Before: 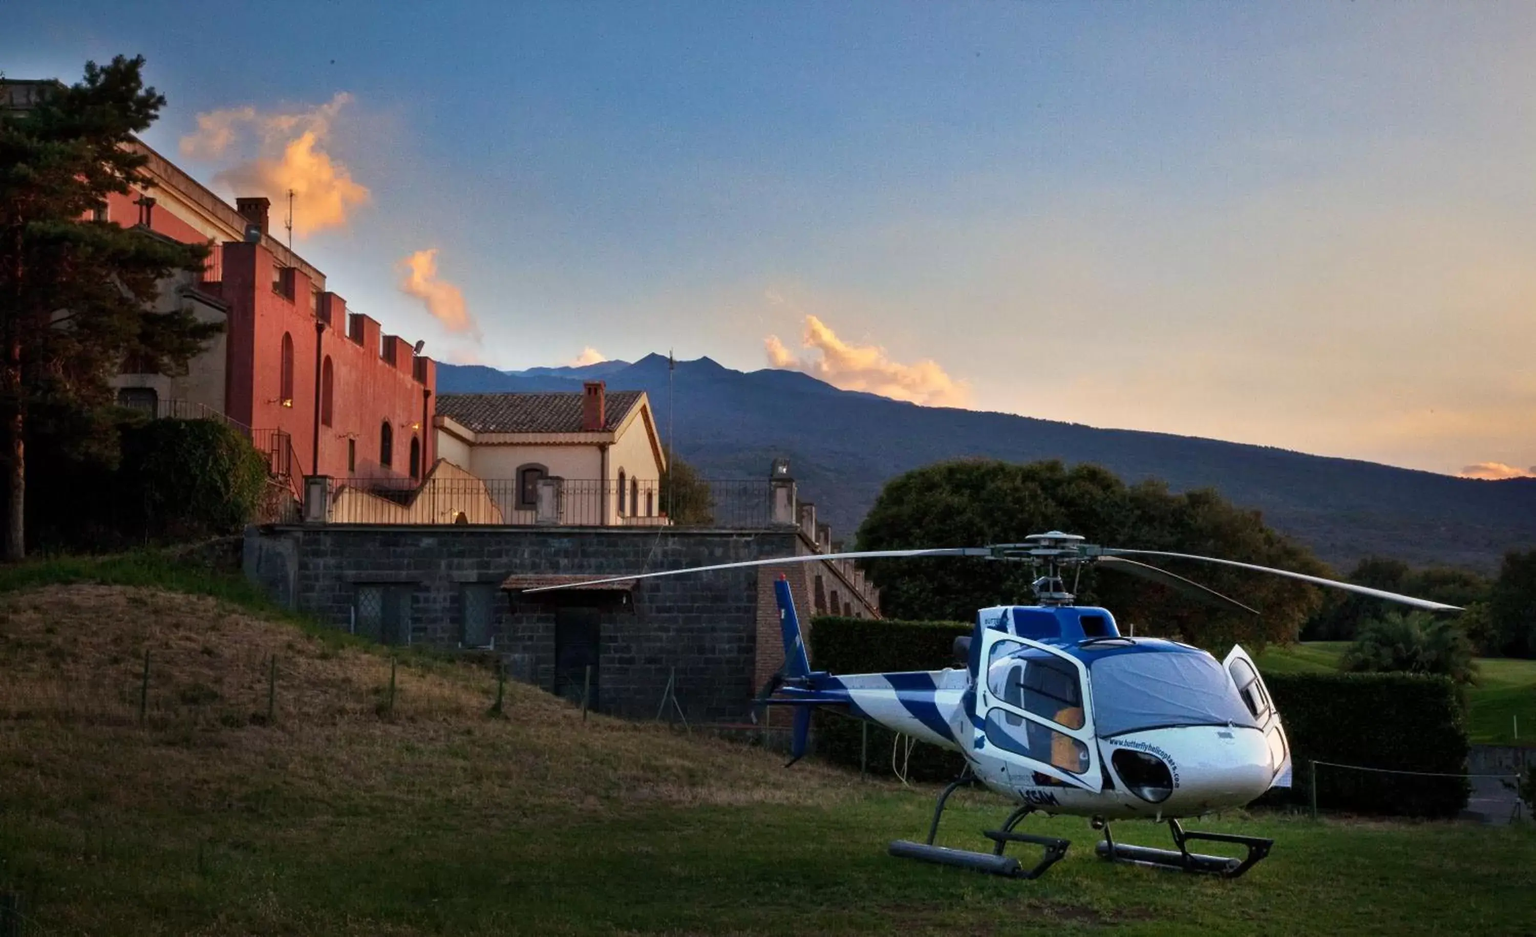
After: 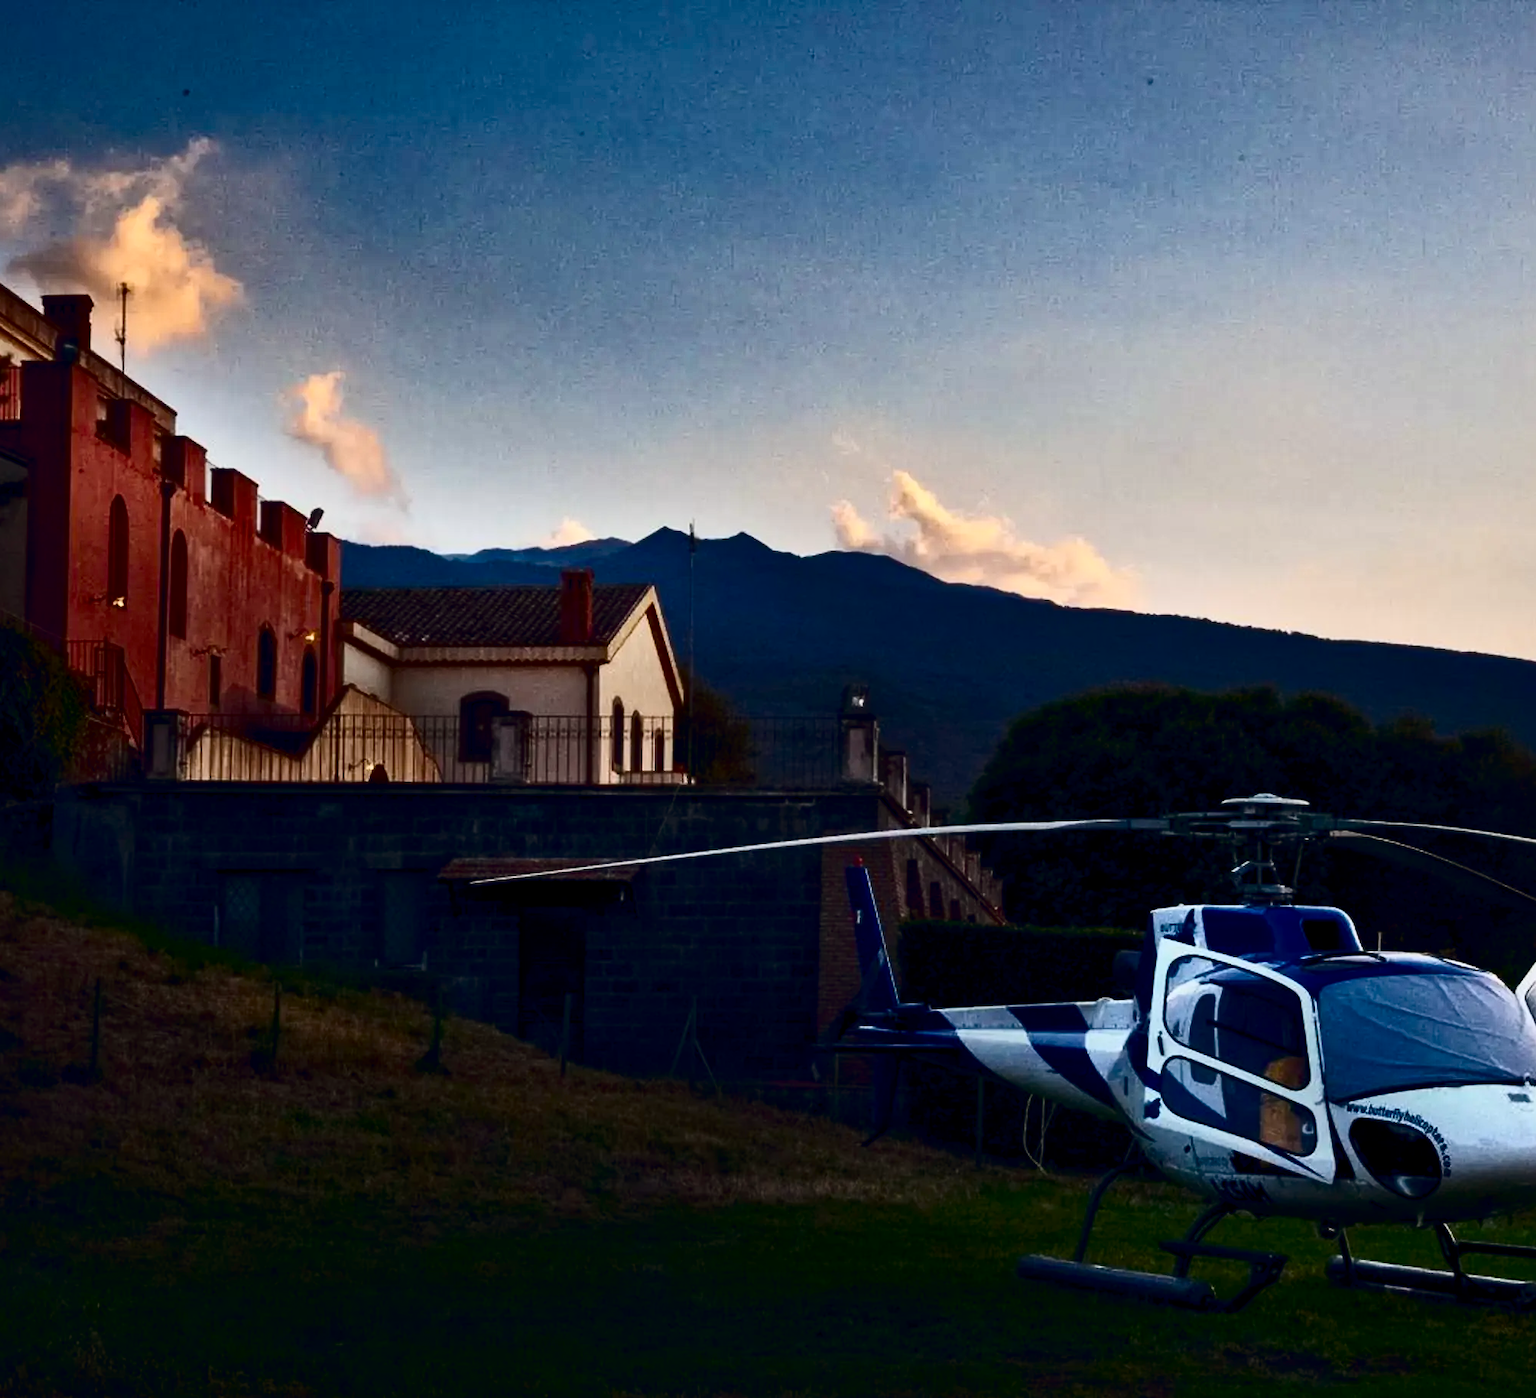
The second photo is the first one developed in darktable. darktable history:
local contrast: mode bilateral grid, contrast 25, coarseness 51, detail 123%, midtone range 0.2
exposure: exposure -0.596 EV, compensate exposure bias true, compensate highlight preservation false
color balance rgb: highlights gain › chroma 0.152%, highlights gain › hue 331.41°, global offset › chroma 0.094%, global offset › hue 253.42°, perceptual saturation grading › global saturation 34.962%, perceptual saturation grading › highlights -29.986%, perceptual saturation grading › shadows 35.649%
crop and rotate: left 13.56%, right 19.468%
color zones: curves: ch1 [(0, 0.469) (0.01, 0.469) (0.12, 0.446) (0.248, 0.469) (0.5, 0.5) (0.748, 0.5) (0.99, 0.469) (1, 0.469)]
contrast brightness saturation: contrast 0.513, saturation -0.082
